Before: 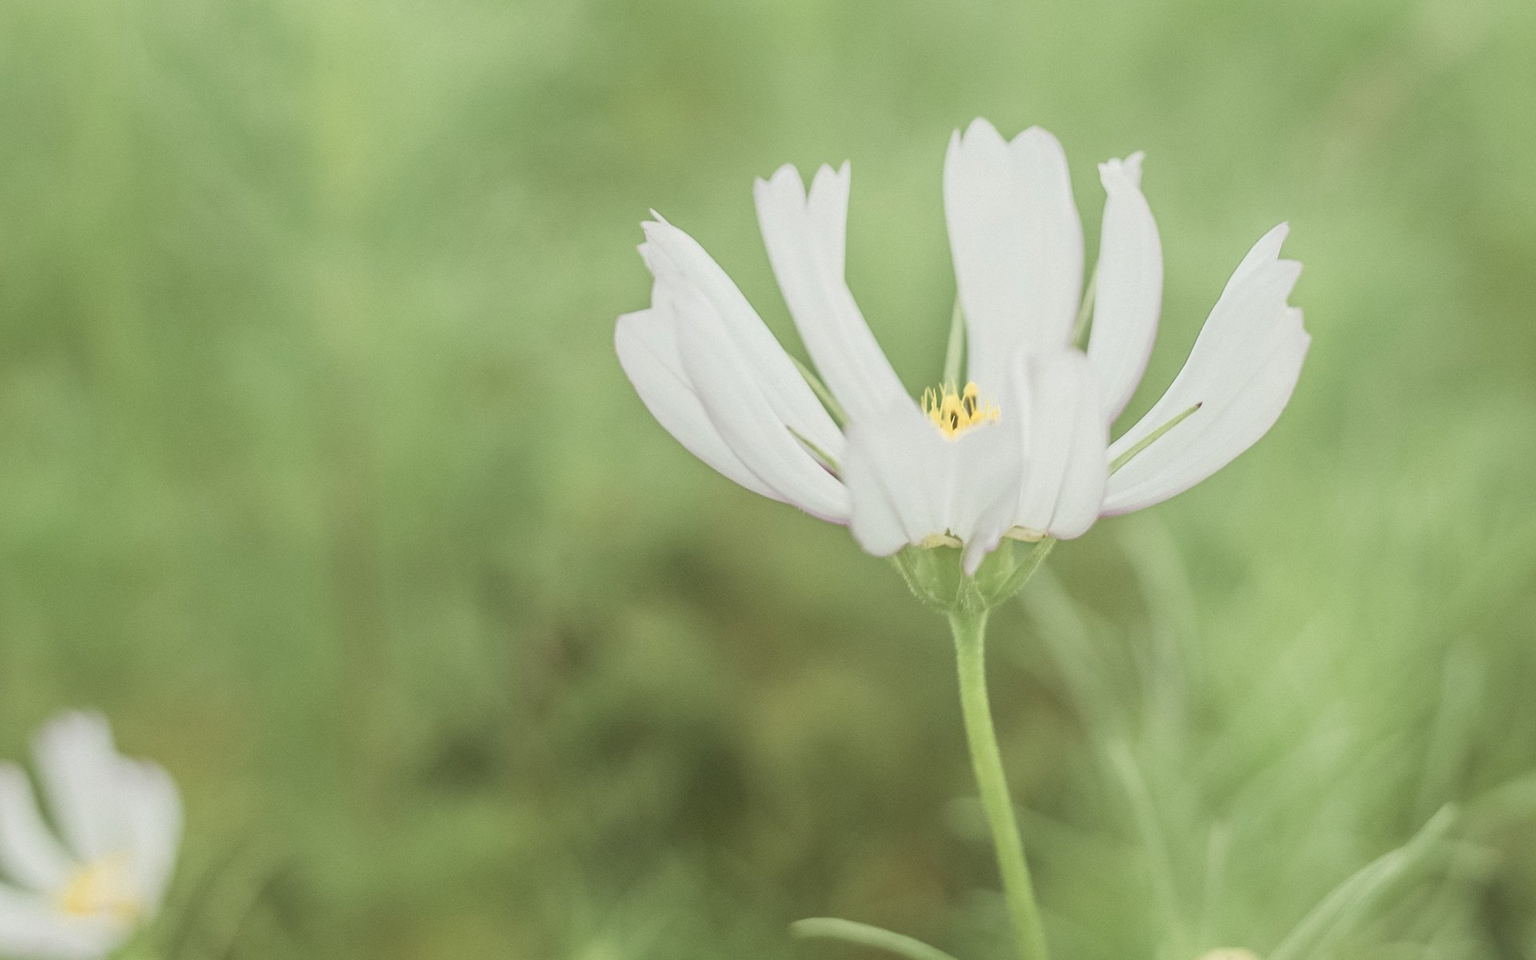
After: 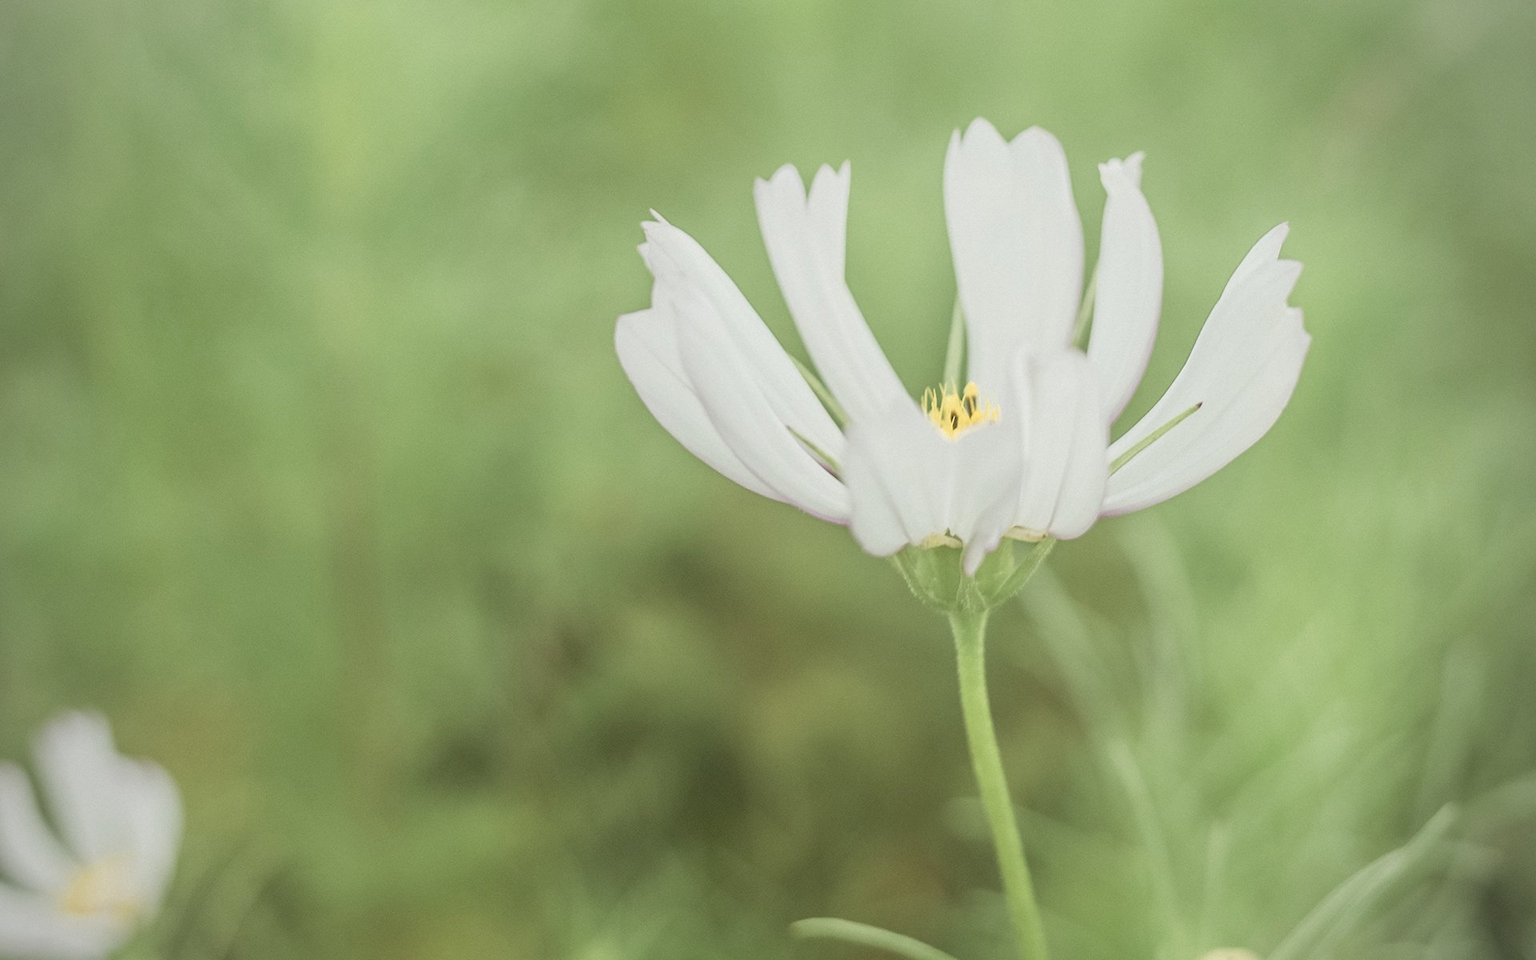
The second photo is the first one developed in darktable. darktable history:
vignetting: fall-off radius 63.6%
rotate and perspective: crop left 0, crop top 0
